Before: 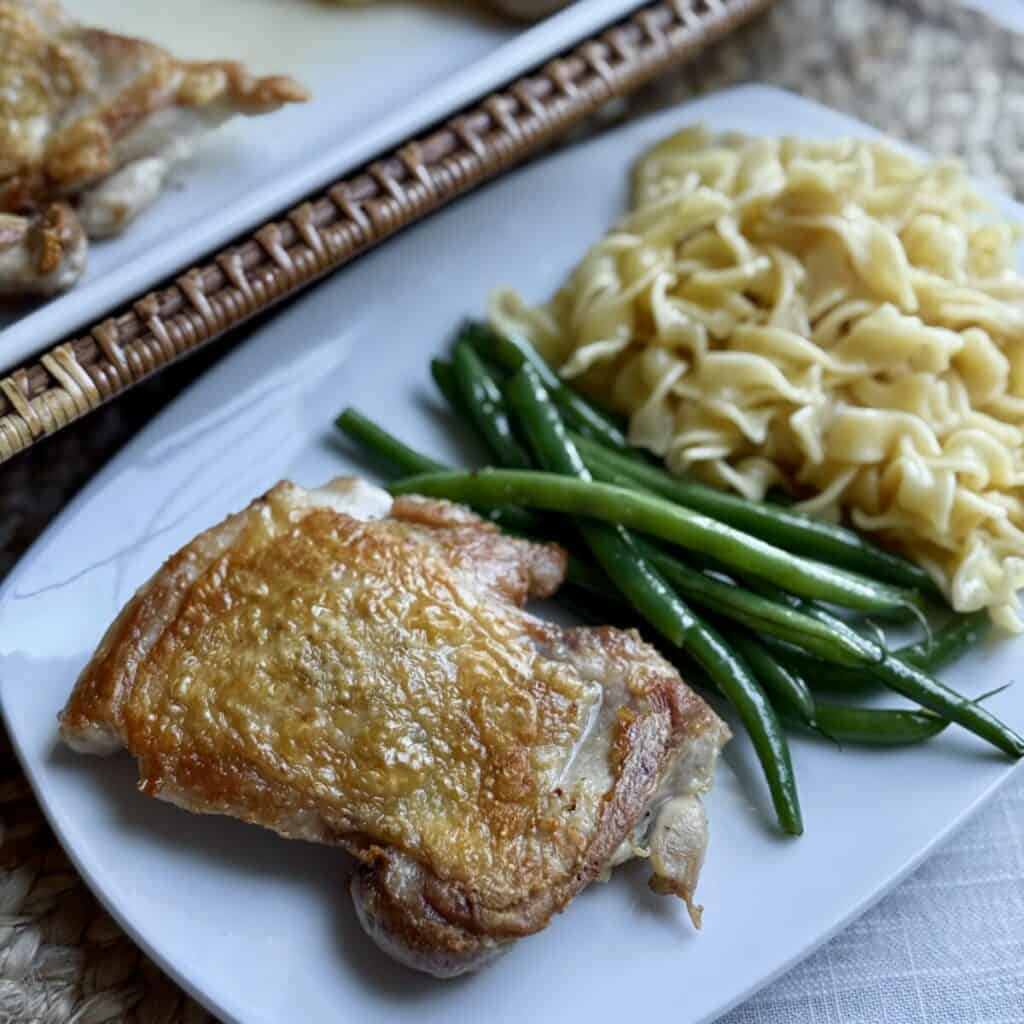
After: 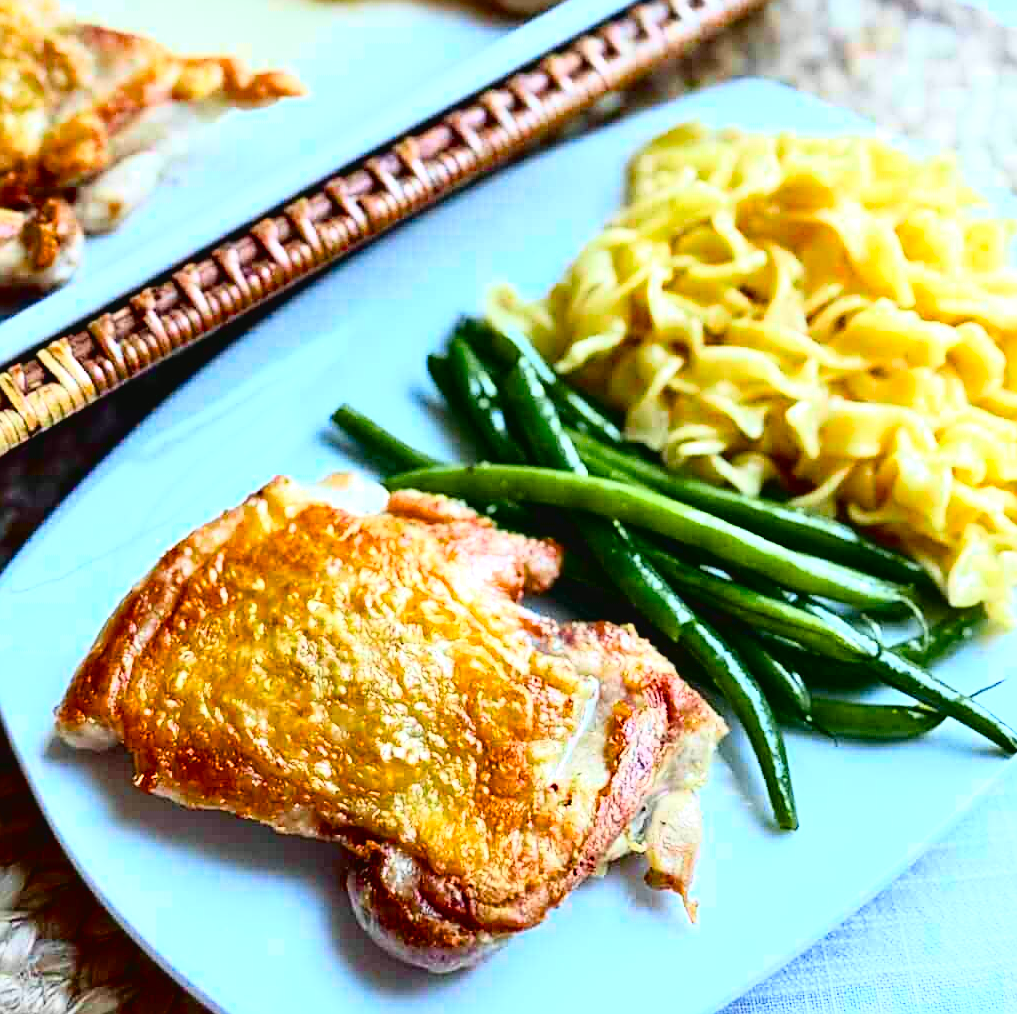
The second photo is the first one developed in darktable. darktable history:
exposure: black level correction 0, exposure 1.001 EV, compensate exposure bias true, compensate highlight preservation false
sharpen: on, module defaults
crop: left 0.428%, top 0.53%, right 0.197%, bottom 0.374%
color balance rgb: perceptual saturation grading › global saturation 29.673%, global vibrance -1.486%, saturation formula JzAzBz (2021)
tone curve: curves: ch0 [(0.003, 0.032) (0.037, 0.037) (0.142, 0.117) (0.279, 0.311) (0.405, 0.49) (0.526, 0.651) (0.722, 0.857) (0.875, 0.946) (1, 0.98)]; ch1 [(0, 0) (0.305, 0.325) (0.453, 0.437) (0.482, 0.473) (0.501, 0.498) (0.515, 0.523) (0.559, 0.591) (0.6, 0.659) (0.656, 0.71) (1, 1)]; ch2 [(0, 0) (0.323, 0.277) (0.424, 0.396) (0.479, 0.484) (0.499, 0.502) (0.515, 0.537) (0.564, 0.595) (0.644, 0.703) (0.742, 0.803) (1, 1)], color space Lab, independent channels, preserve colors none
